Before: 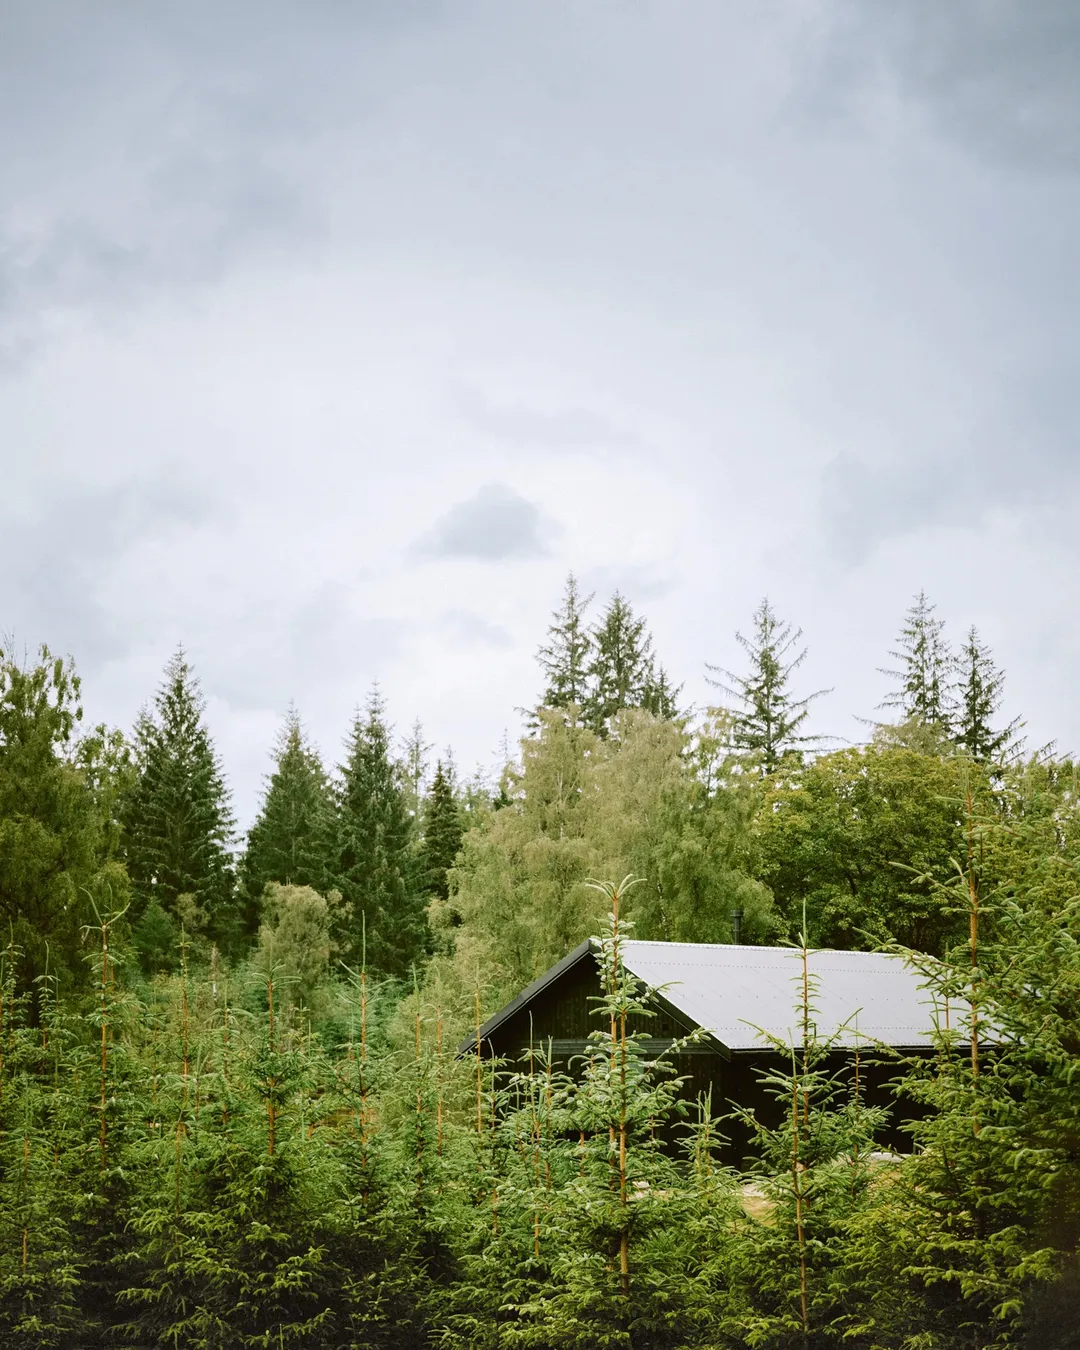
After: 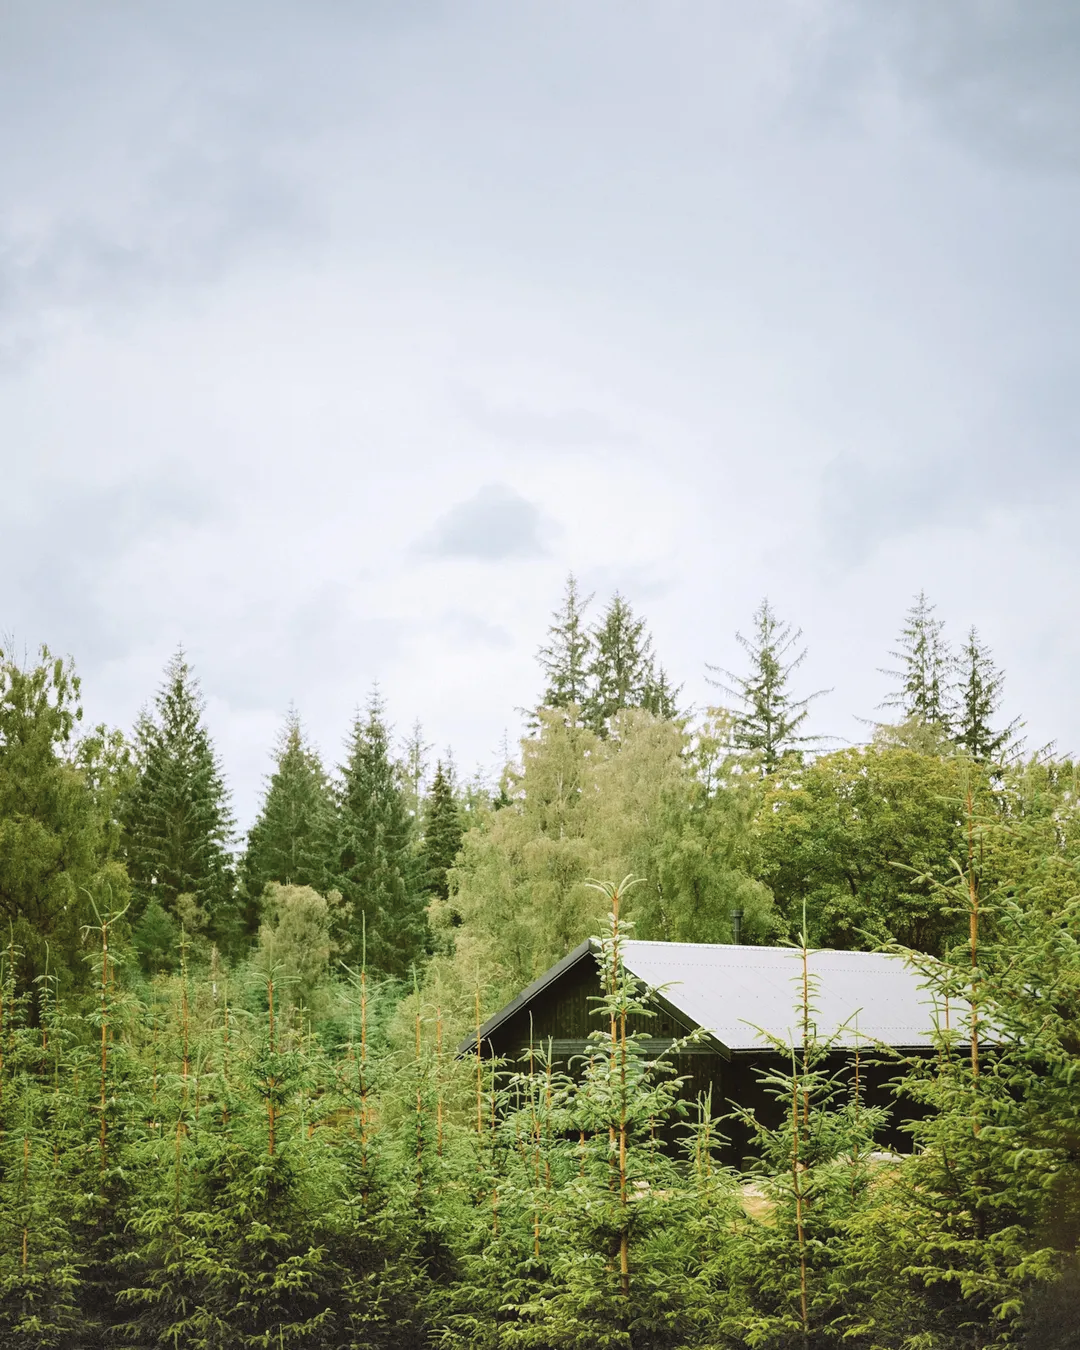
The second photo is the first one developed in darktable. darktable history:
contrast brightness saturation: brightness 0.14
